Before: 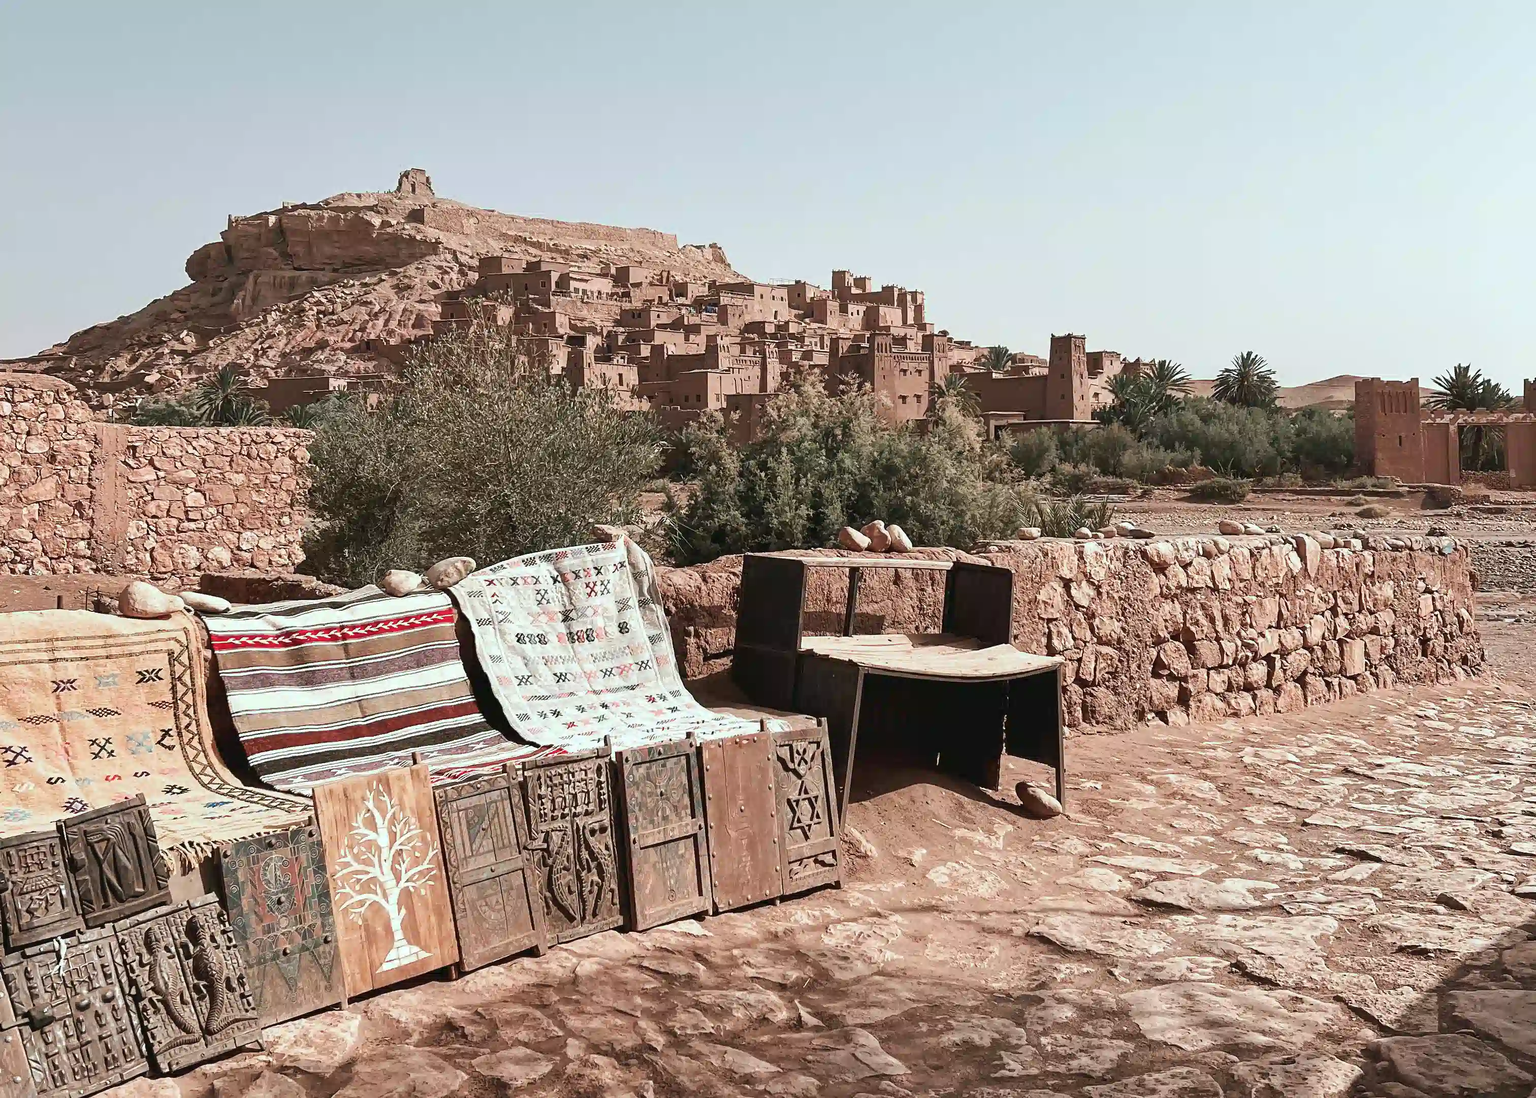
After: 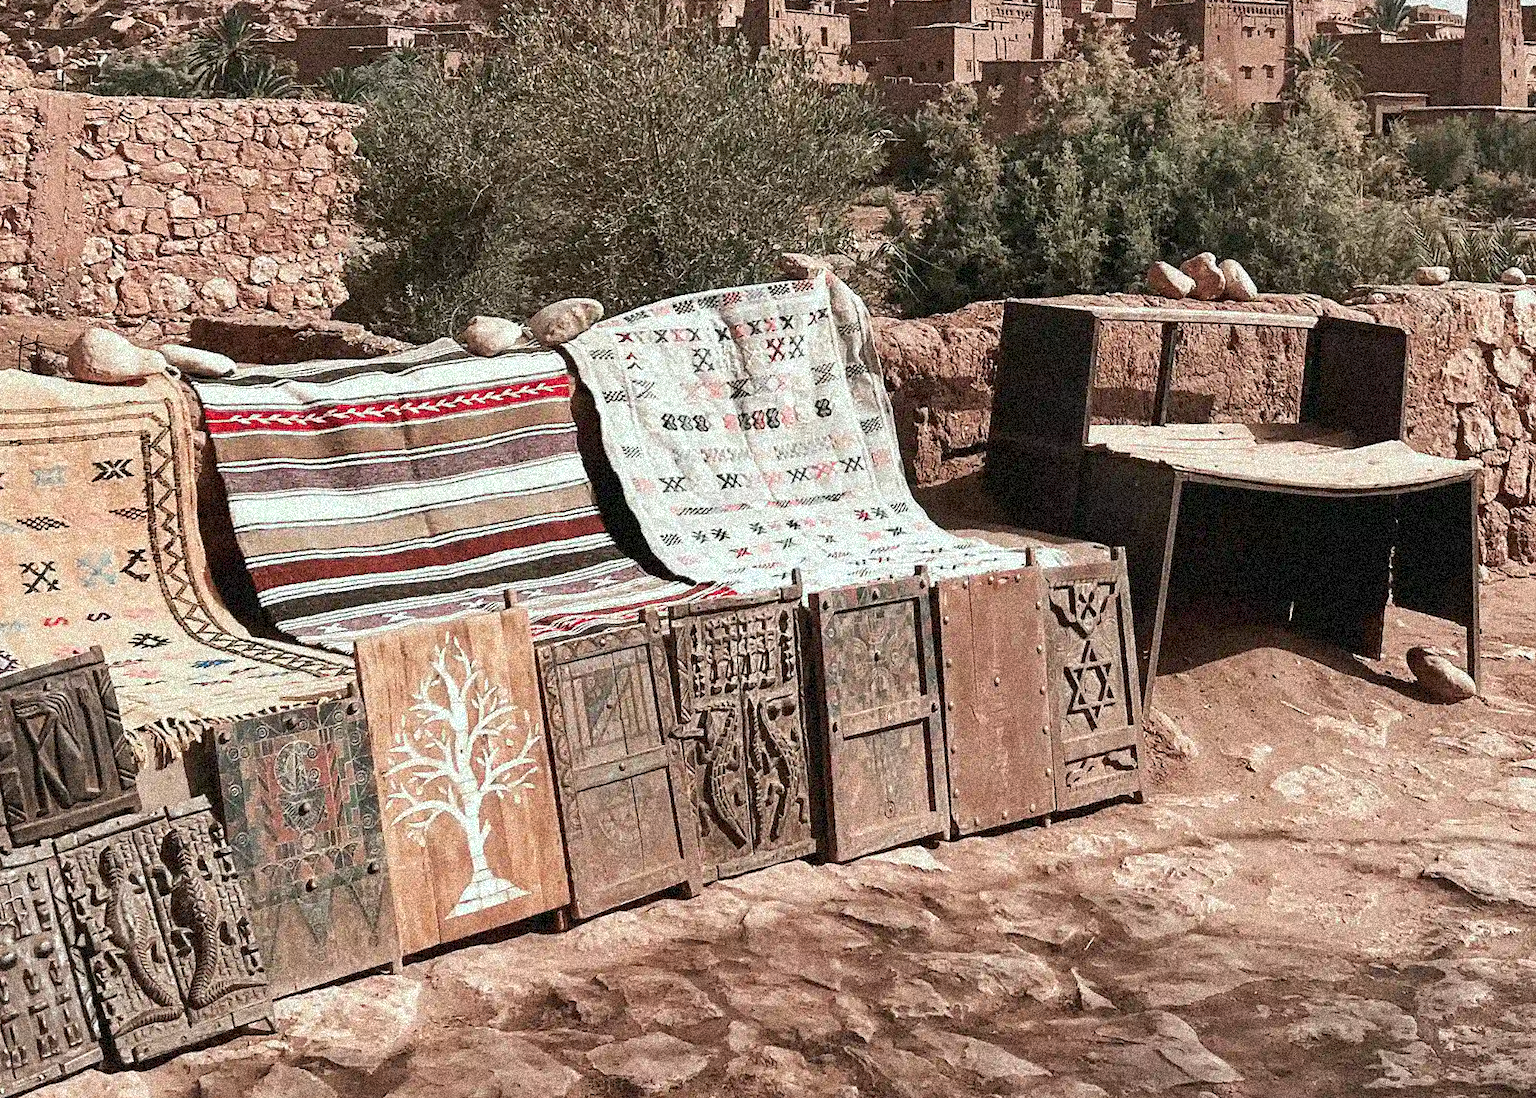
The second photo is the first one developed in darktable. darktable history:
grain: coarseness 3.75 ISO, strength 100%, mid-tones bias 0%
crop and rotate: angle -0.82°, left 3.85%, top 31.828%, right 27.992%
